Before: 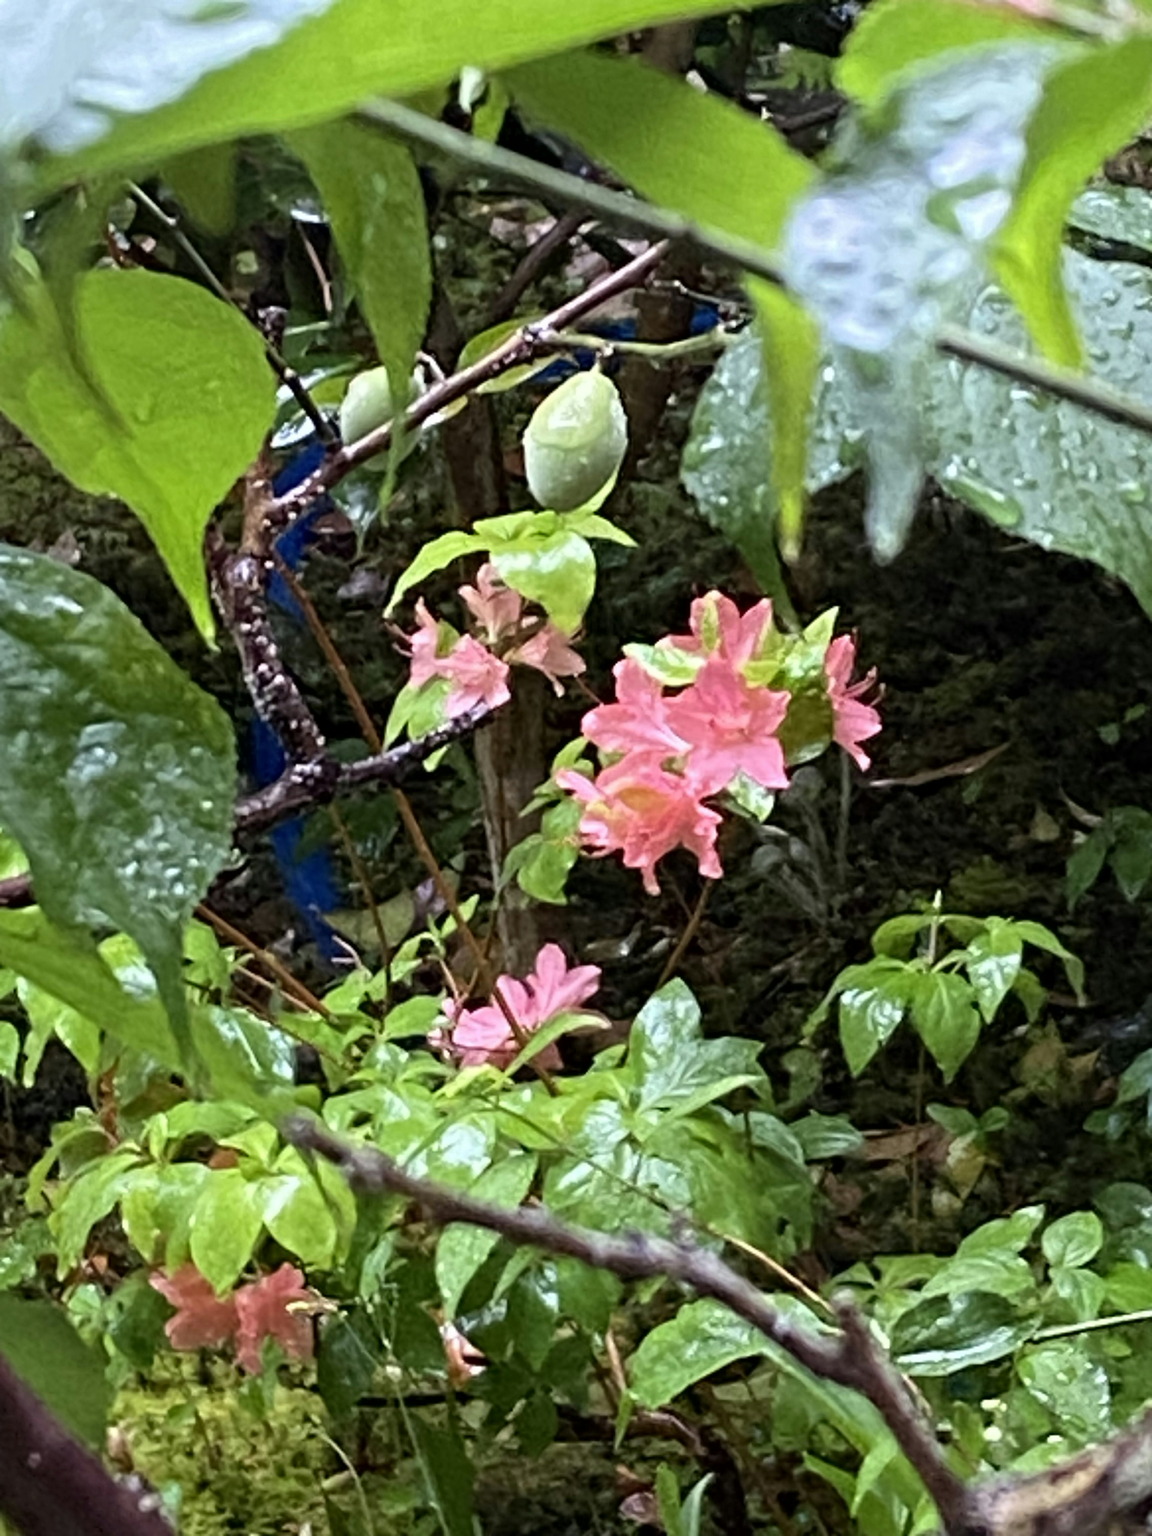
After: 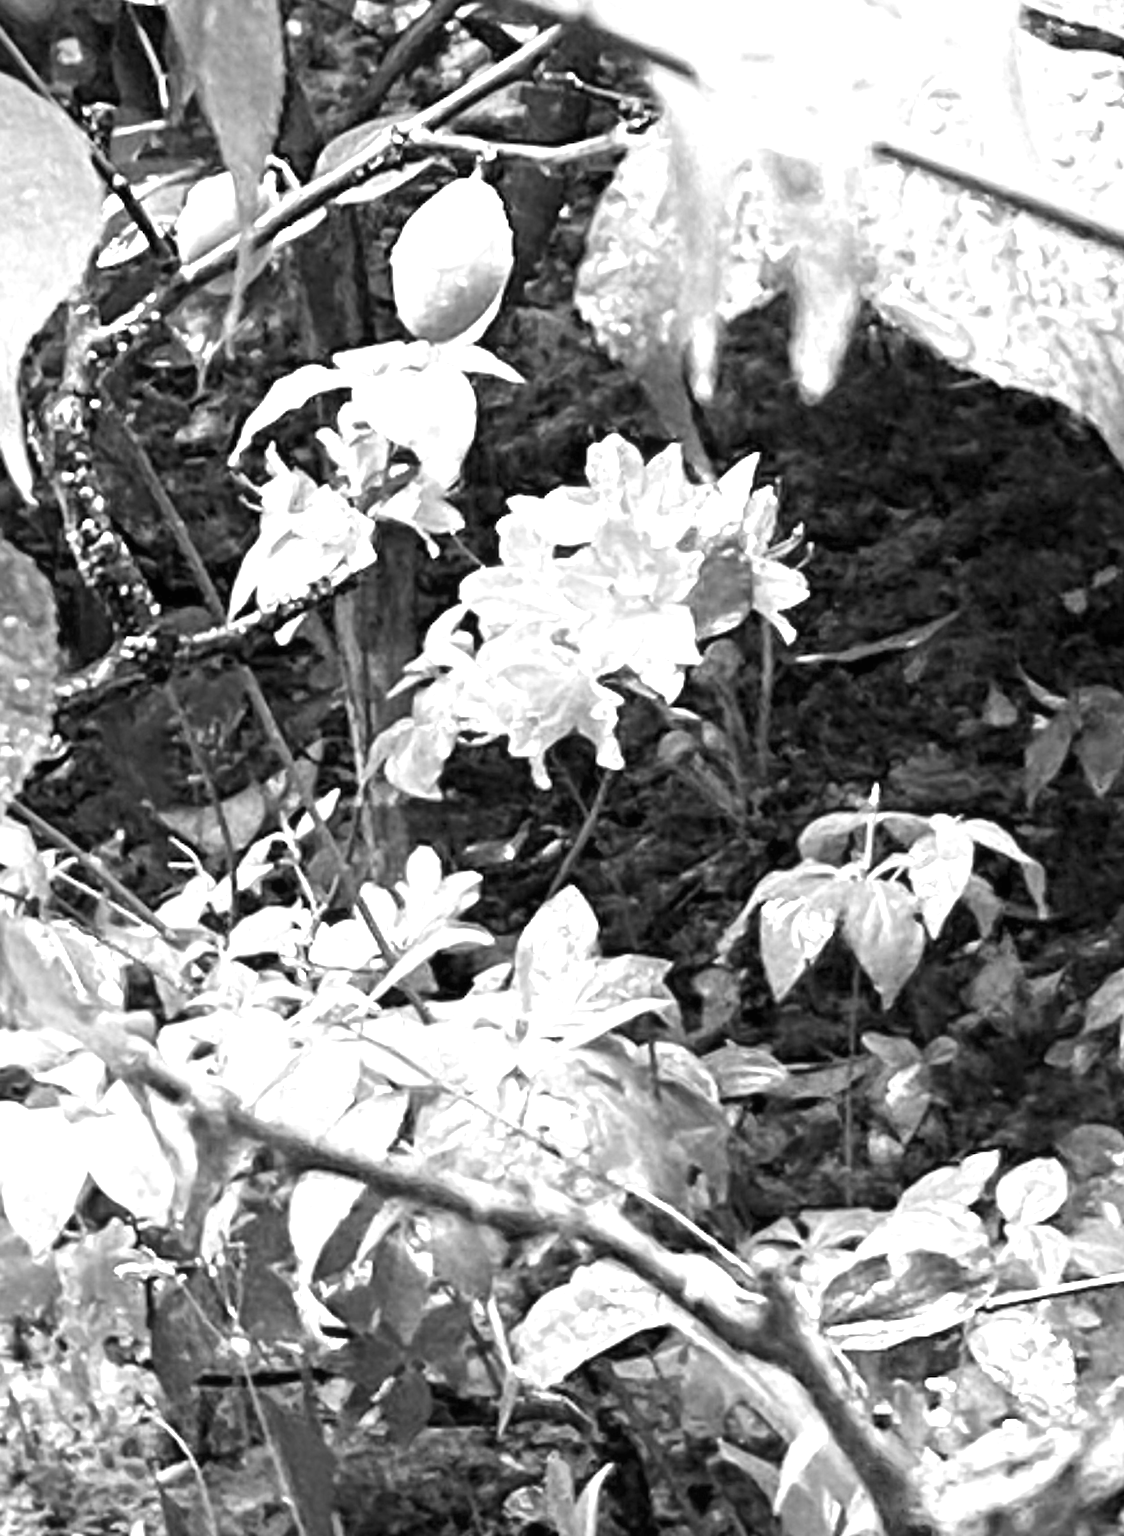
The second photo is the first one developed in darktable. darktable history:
crop: left 16.315%, top 14.246%
monochrome: a 32, b 64, size 2.3
exposure: black level correction 0, exposure 1.45 EV, compensate exposure bias true, compensate highlight preservation false
